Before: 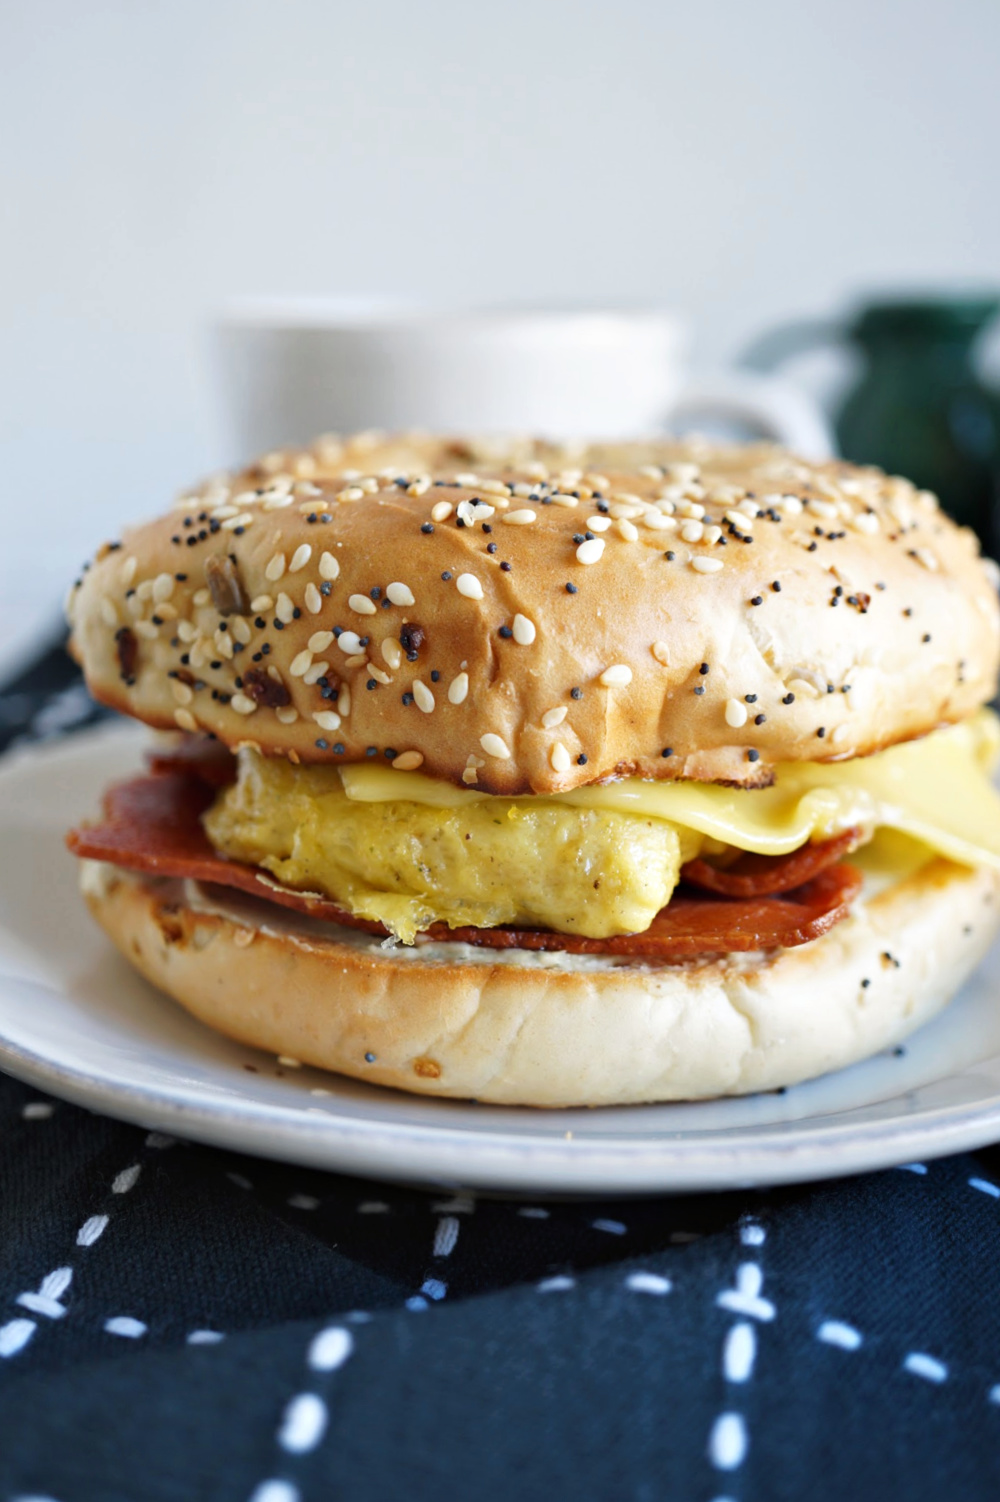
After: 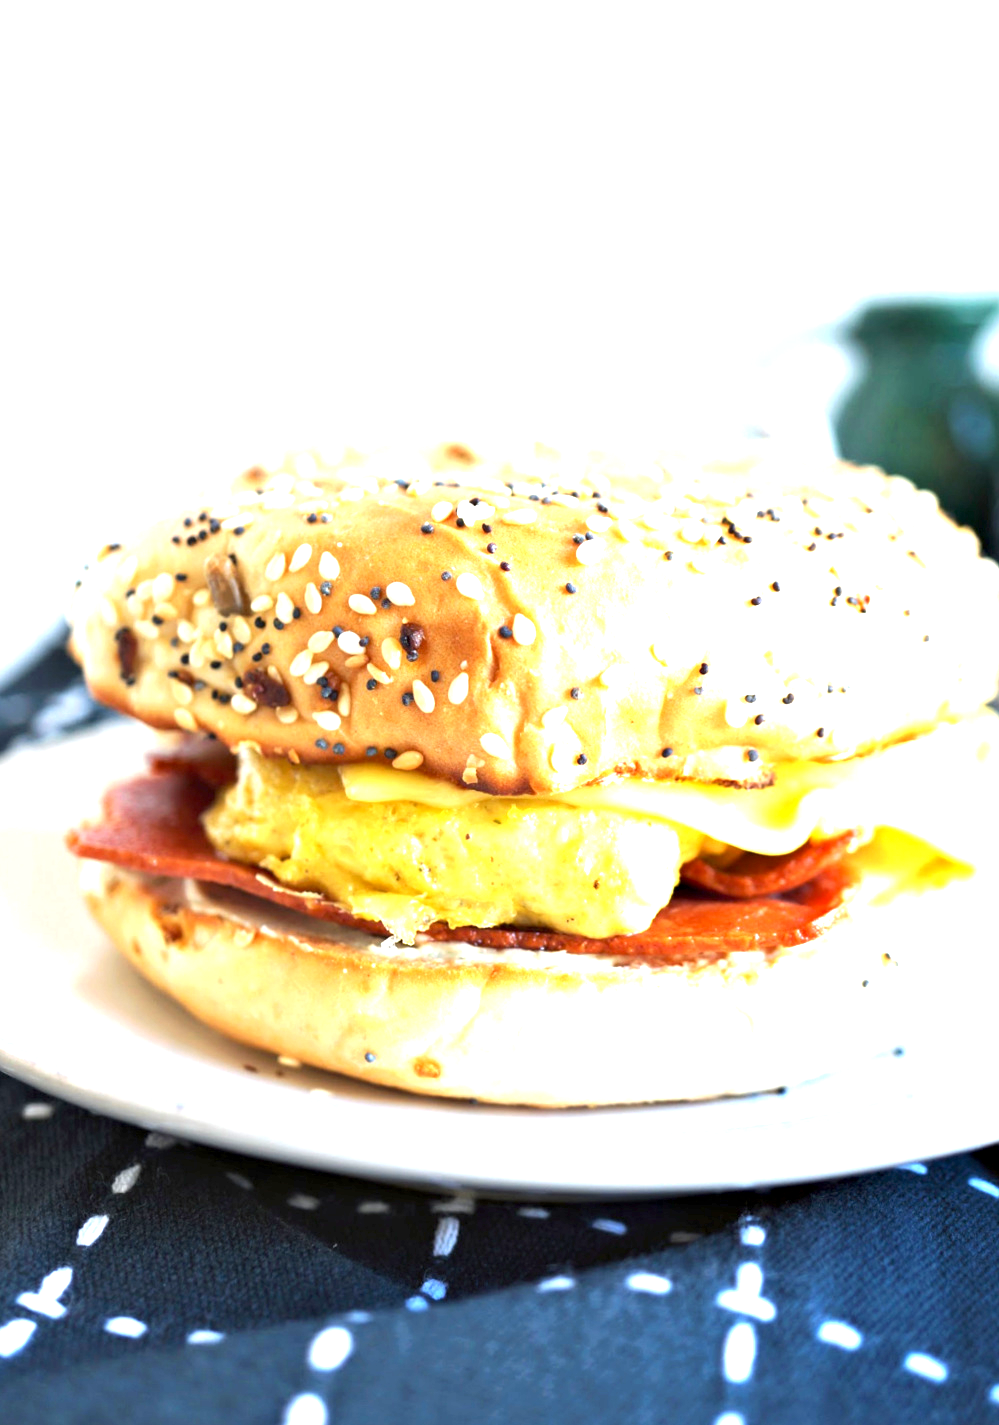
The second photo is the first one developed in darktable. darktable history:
crop and rotate: top 0%, bottom 5.097%
exposure: black level correction 0.001, exposure 1.822 EV, compensate exposure bias true, compensate highlight preservation false
